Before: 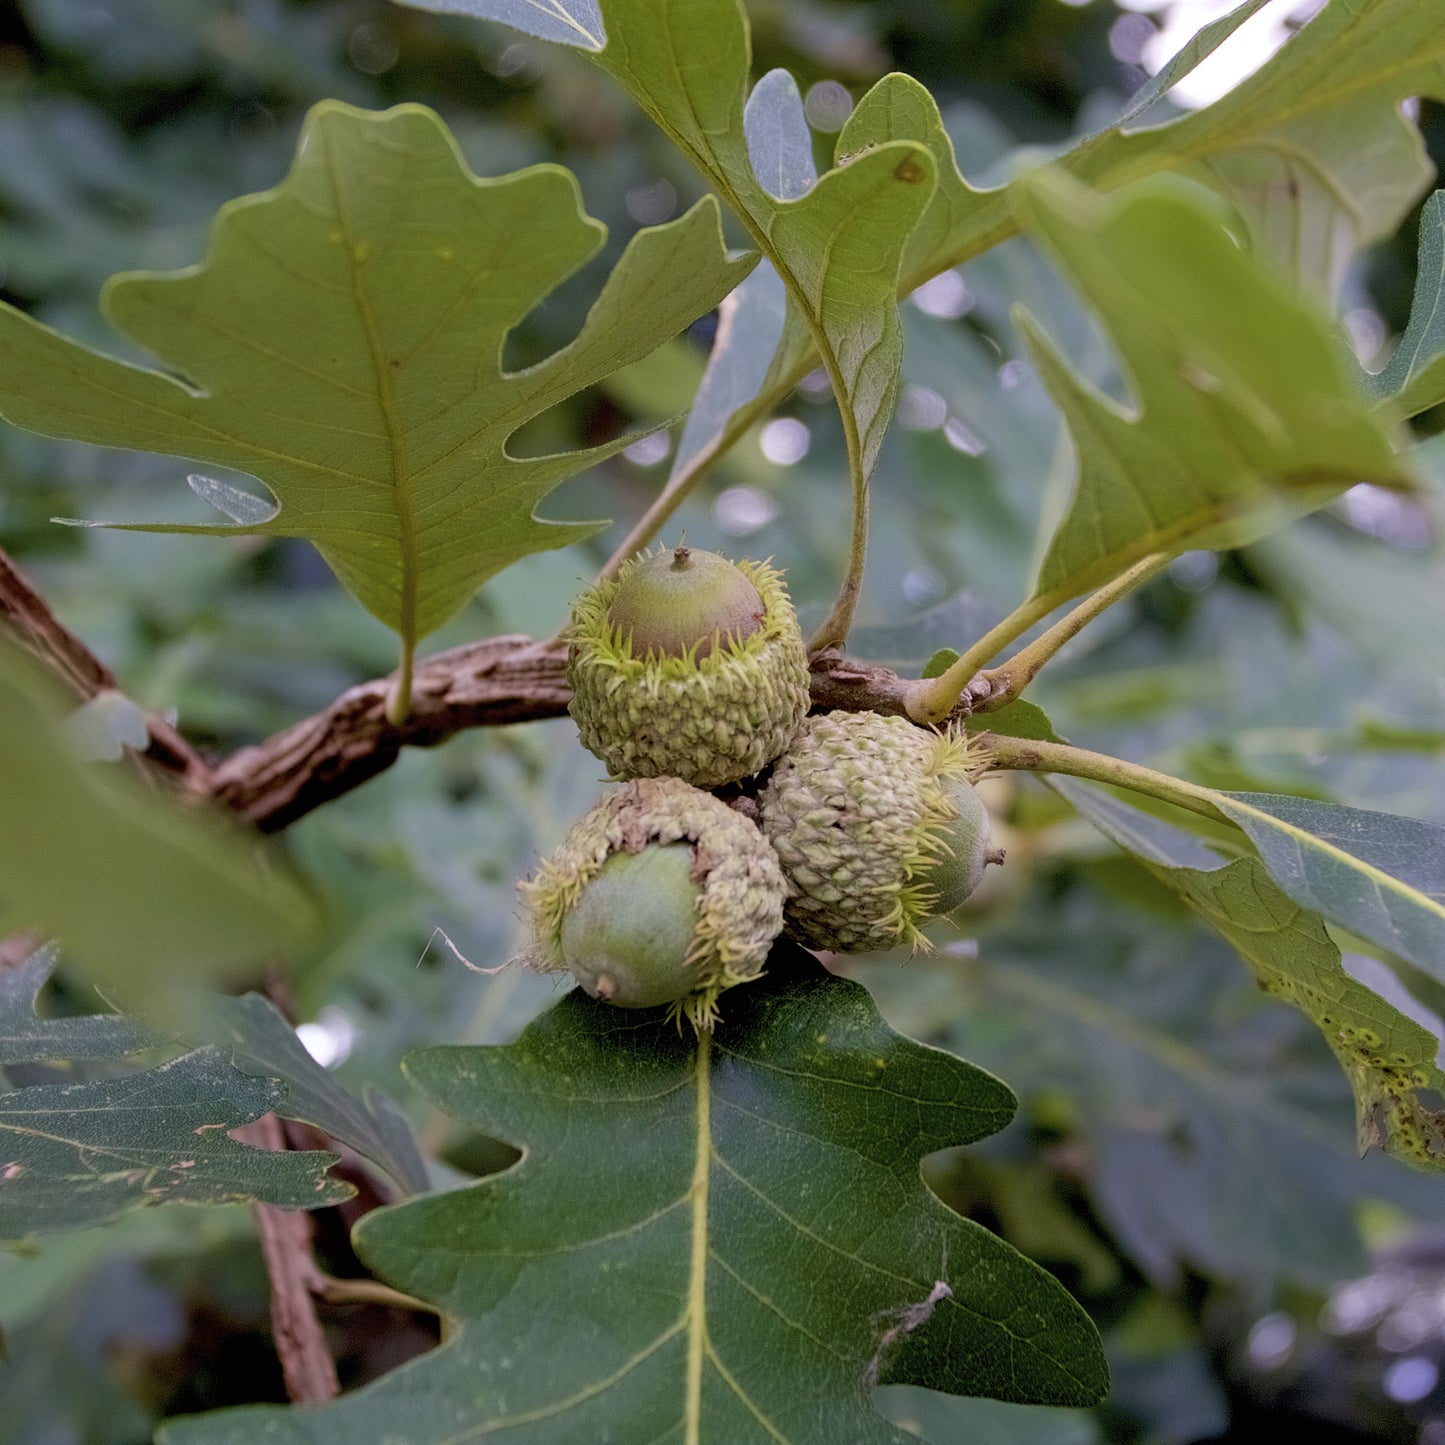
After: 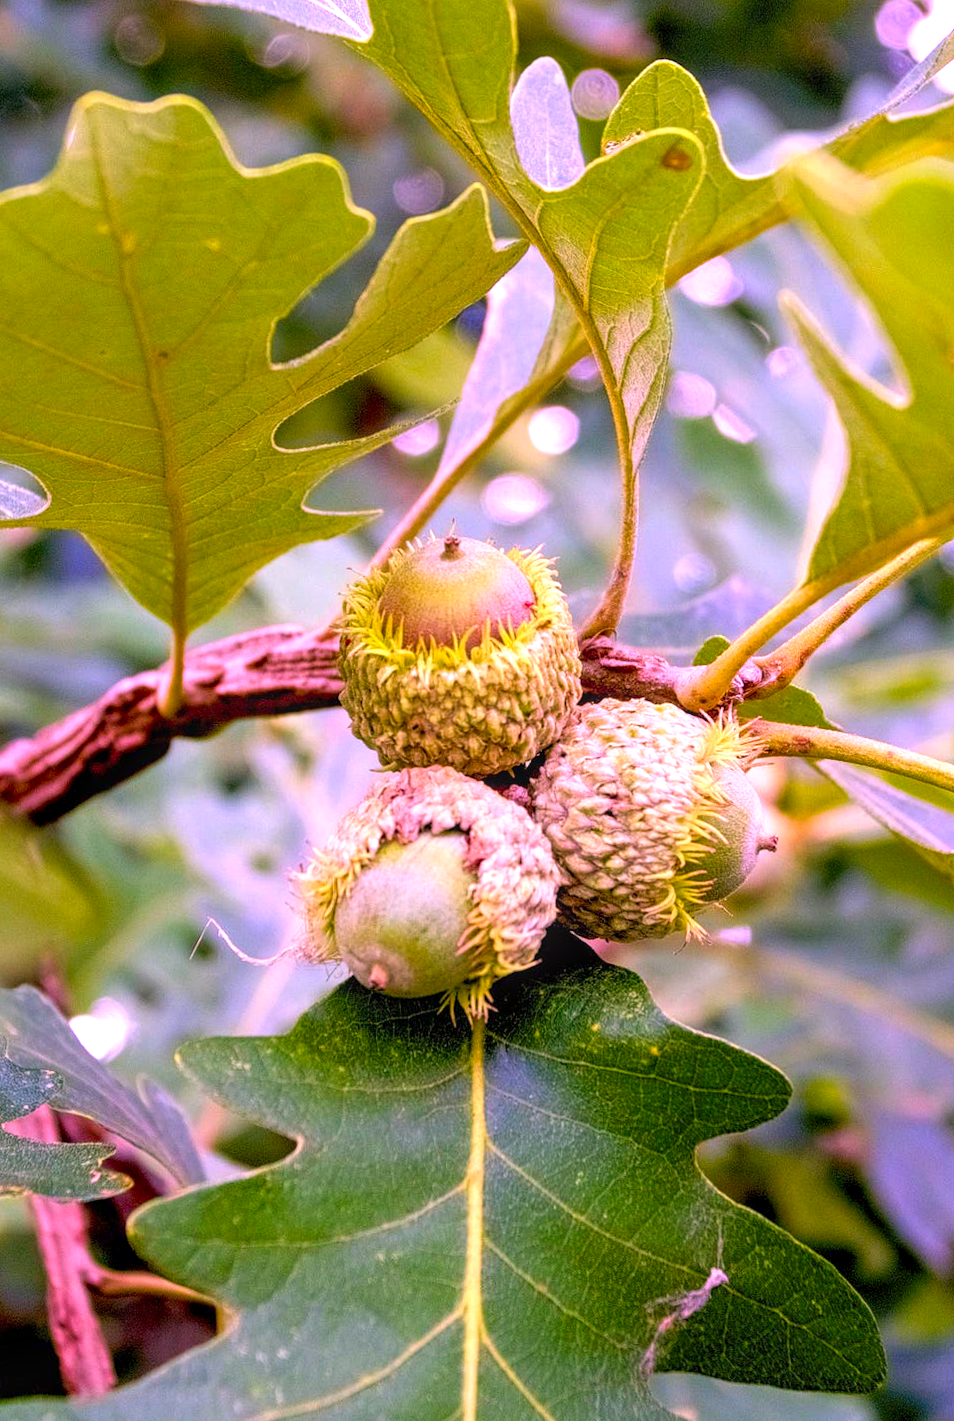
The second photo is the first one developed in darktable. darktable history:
levels: levels [0, 0.474, 0.947]
exposure: black level correction 0, exposure 1 EV, compensate exposure bias true, compensate highlight preservation false
color correction: highlights a* 19.5, highlights b* -11.53, saturation 1.69
rotate and perspective: rotation -0.45°, automatic cropping original format, crop left 0.008, crop right 0.992, crop top 0.012, crop bottom 0.988
local contrast: on, module defaults
color balance rgb: shadows fall-off 101%, linear chroma grading › mid-tones 7.63%, perceptual saturation grading › mid-tones 11.68%, mask middle-gray fulcrum 22.45%, global vibrance 10.11%, saturation formula JzAzBz (2021)
crop and rotate: left 15.546%, right 17.787%
